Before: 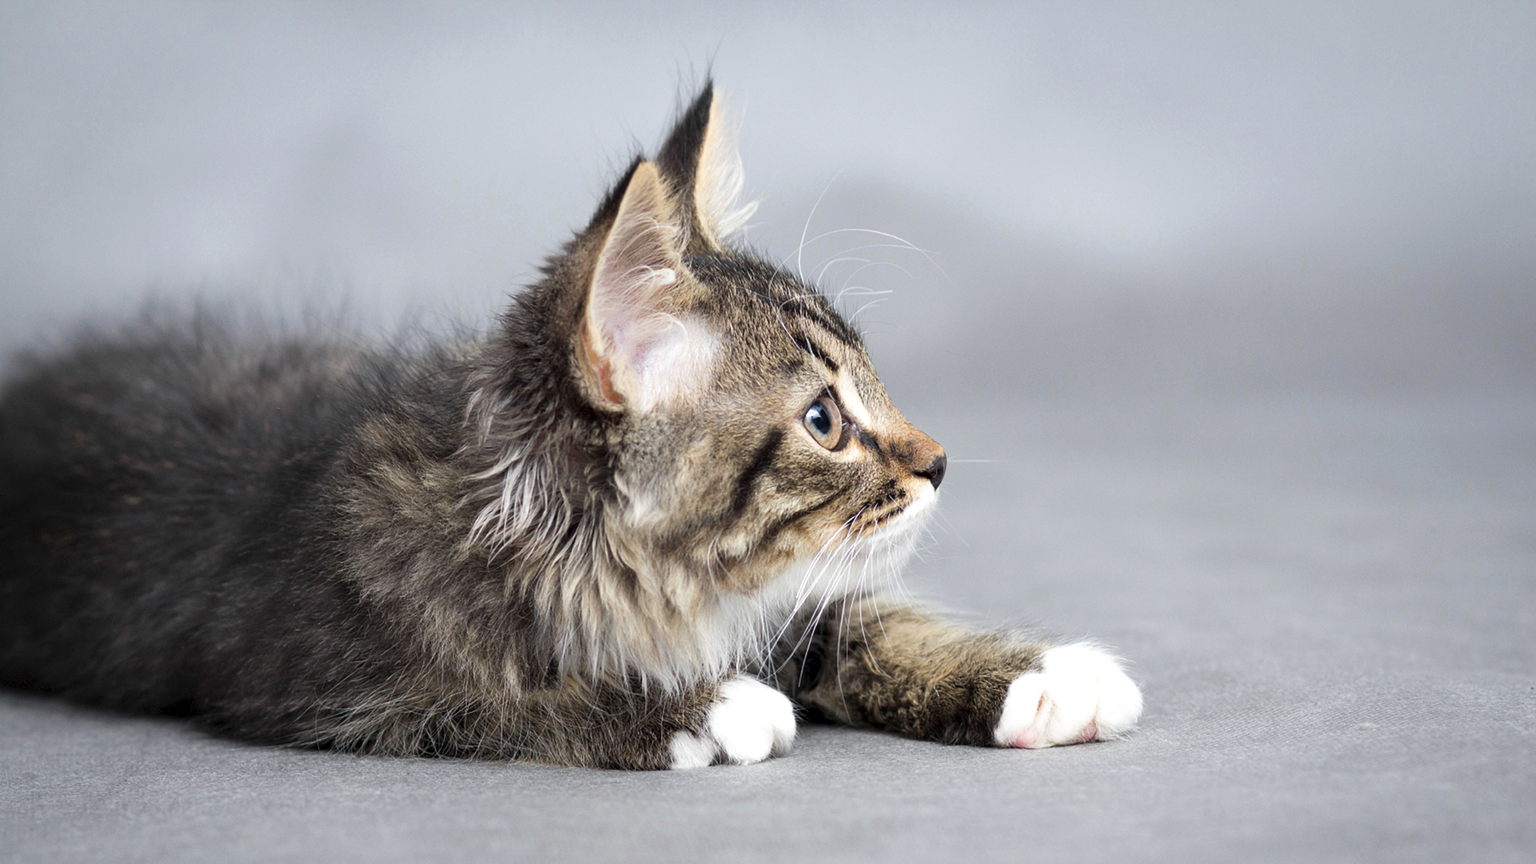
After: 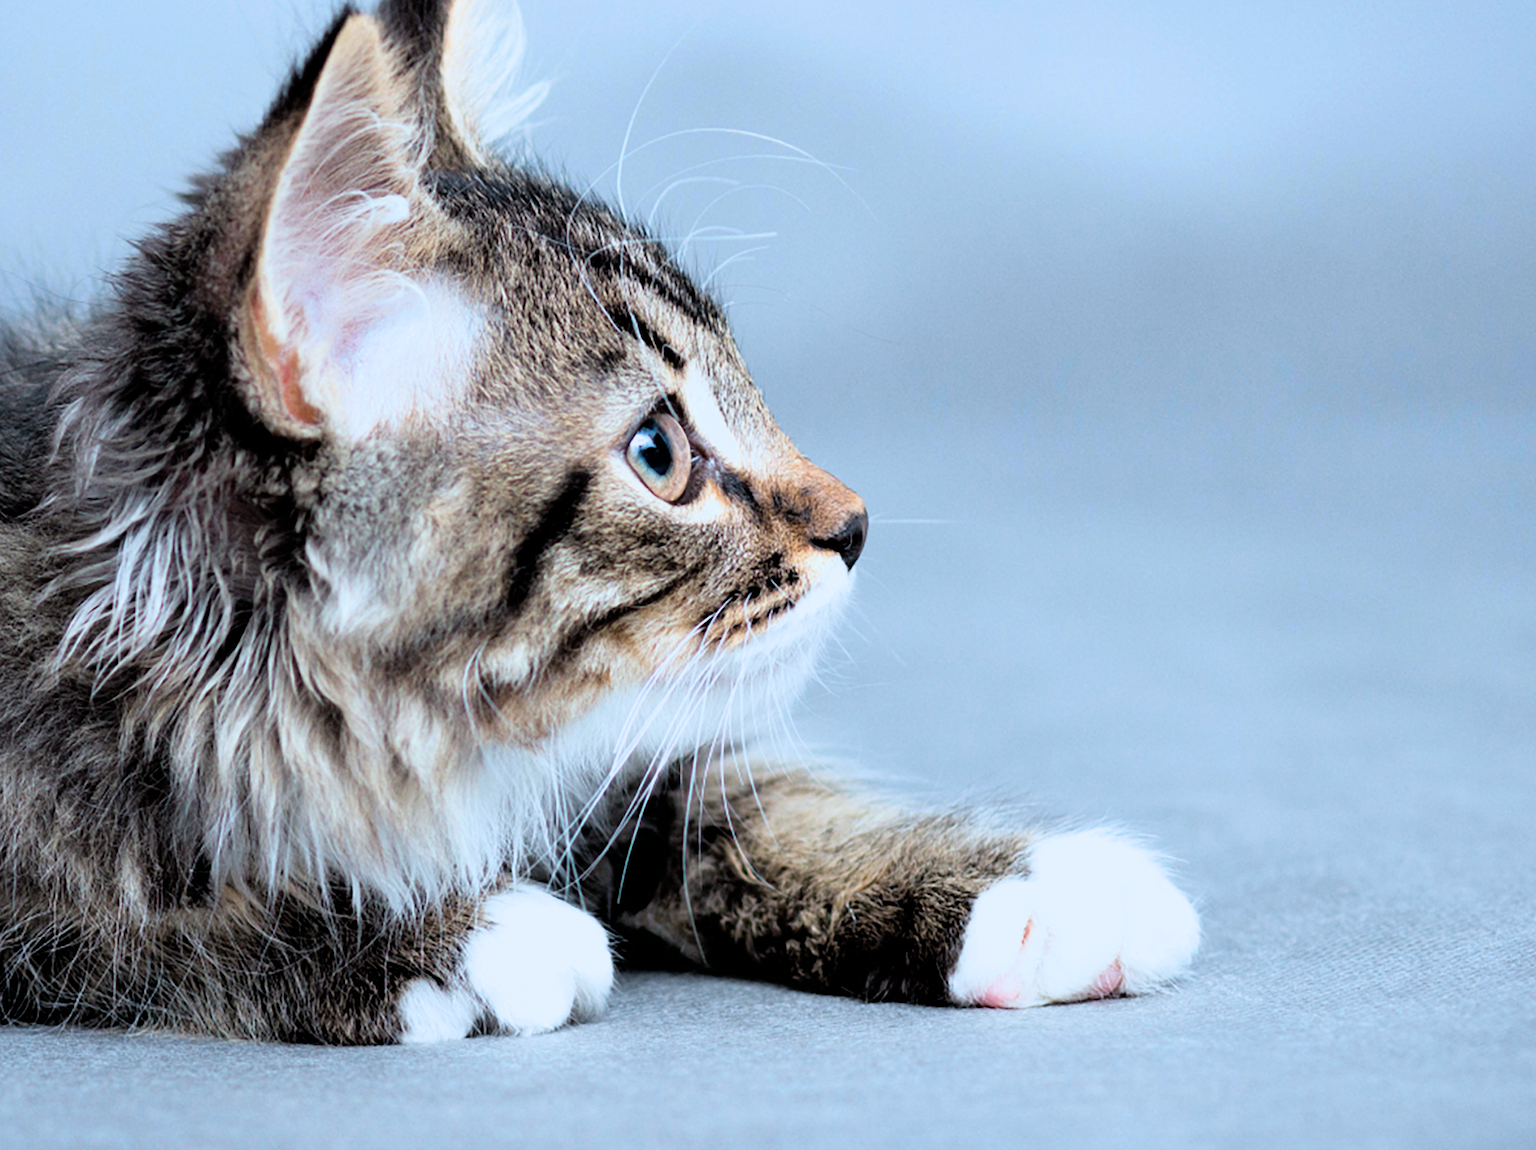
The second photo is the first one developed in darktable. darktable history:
crop and rotate: left 28.256%, top 17.734%, right 12.656%, bottom 3.573%
color calibration: output R [1.063, -0.012, -0.003, 0], output G [0, 1.022, 0.021, 0], output B [-0.079, 0.047, 1, 0], illuminant custom, x 0.389, y 0.387, temperature 3838.64 K
filmic rgb: black relative exposure -4.93 EV, white relative exposure 2.84 EV, hardness 3.72
